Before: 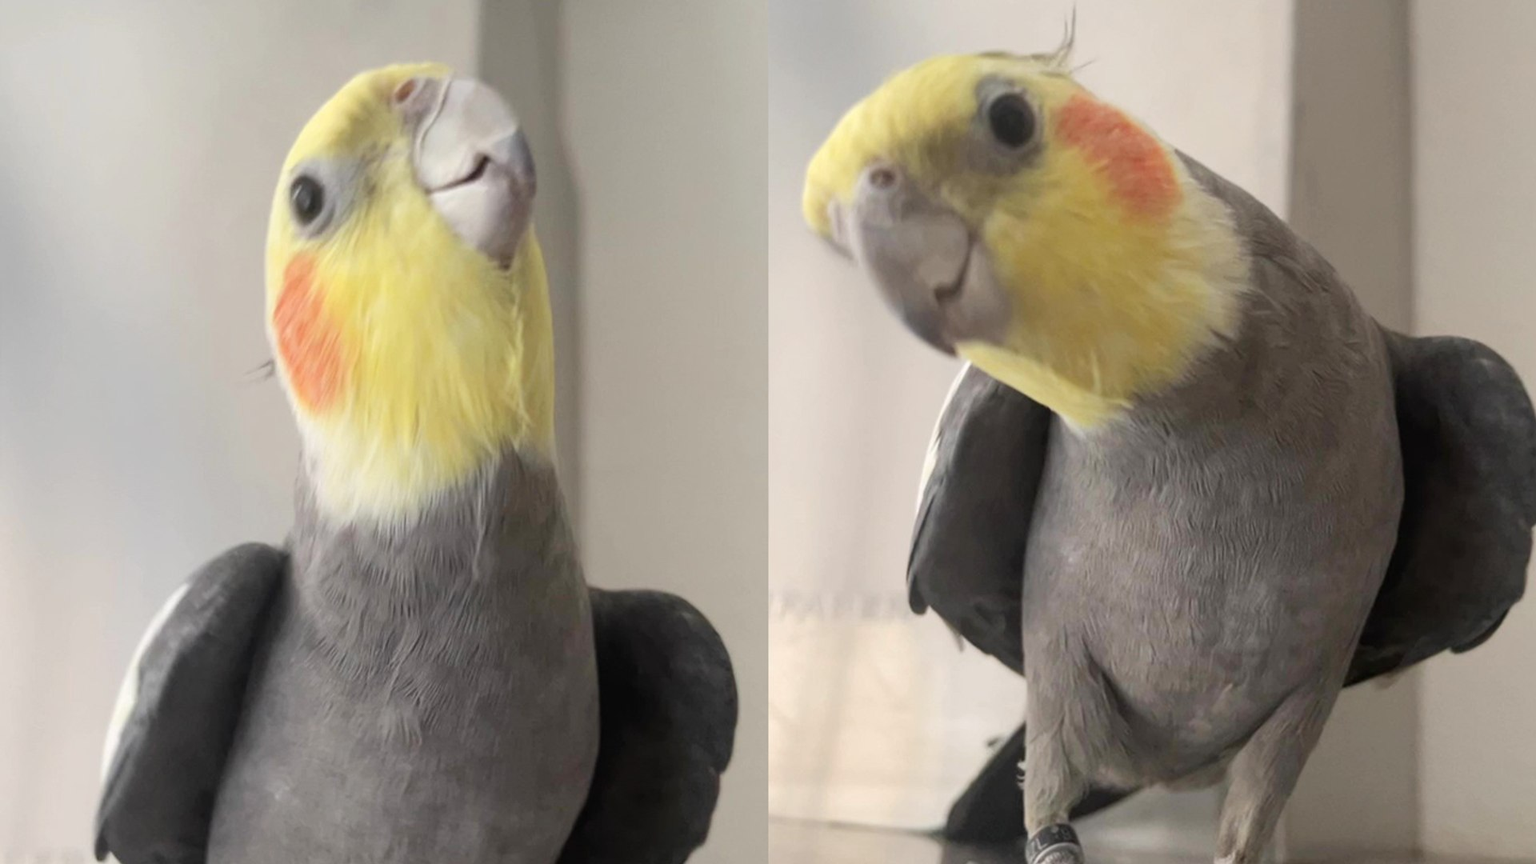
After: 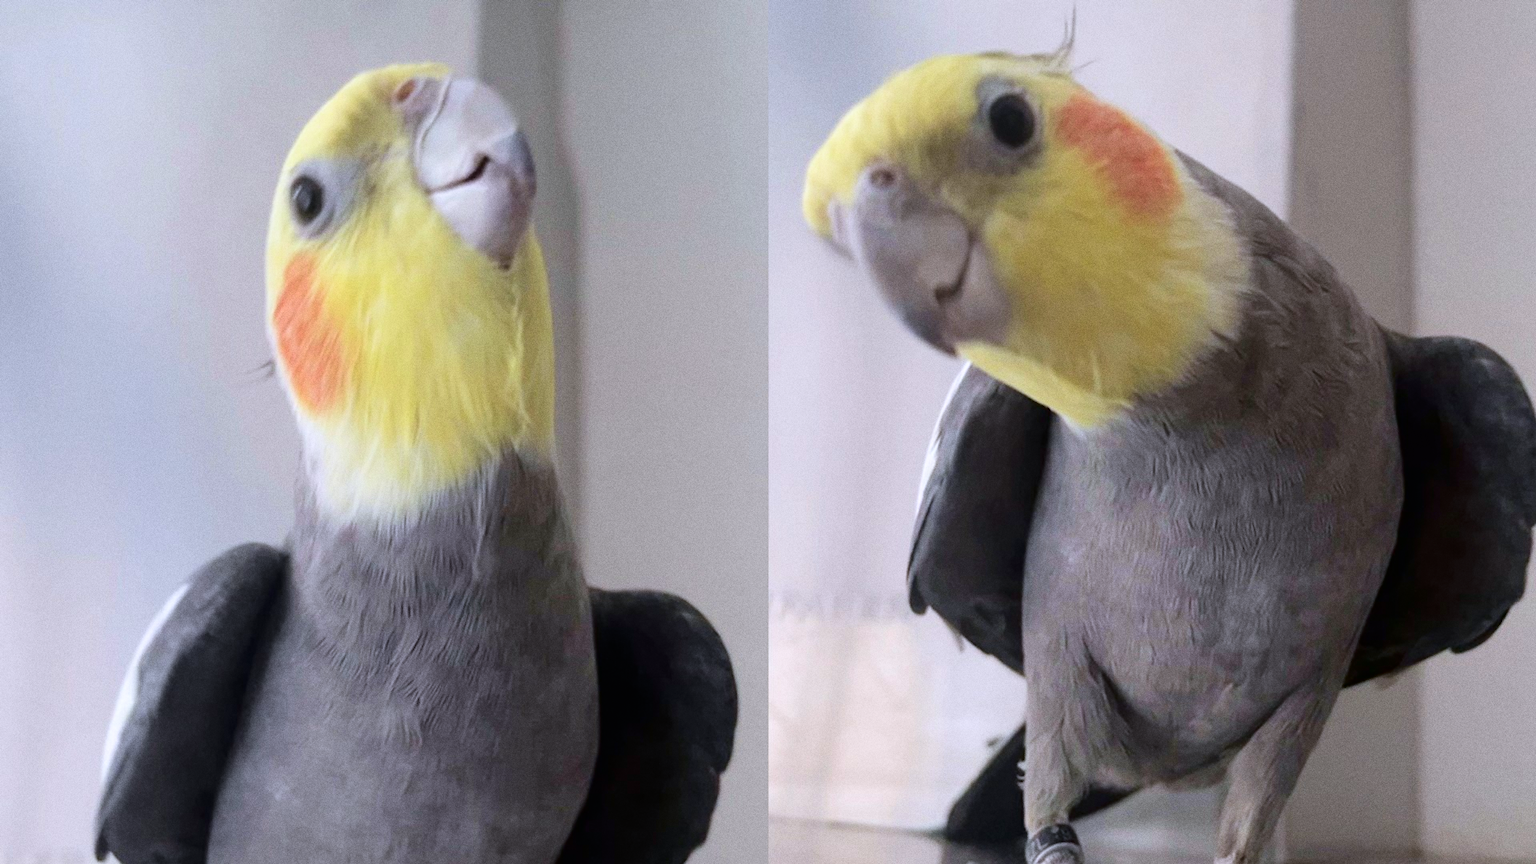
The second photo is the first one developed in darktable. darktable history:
velvia: on, module defaults
grain: coarseness 0.09 ISO
white balance: red 0.967, blue 1.119, emerald 0.756
fill light: exposure -2 EV, width 8.6
